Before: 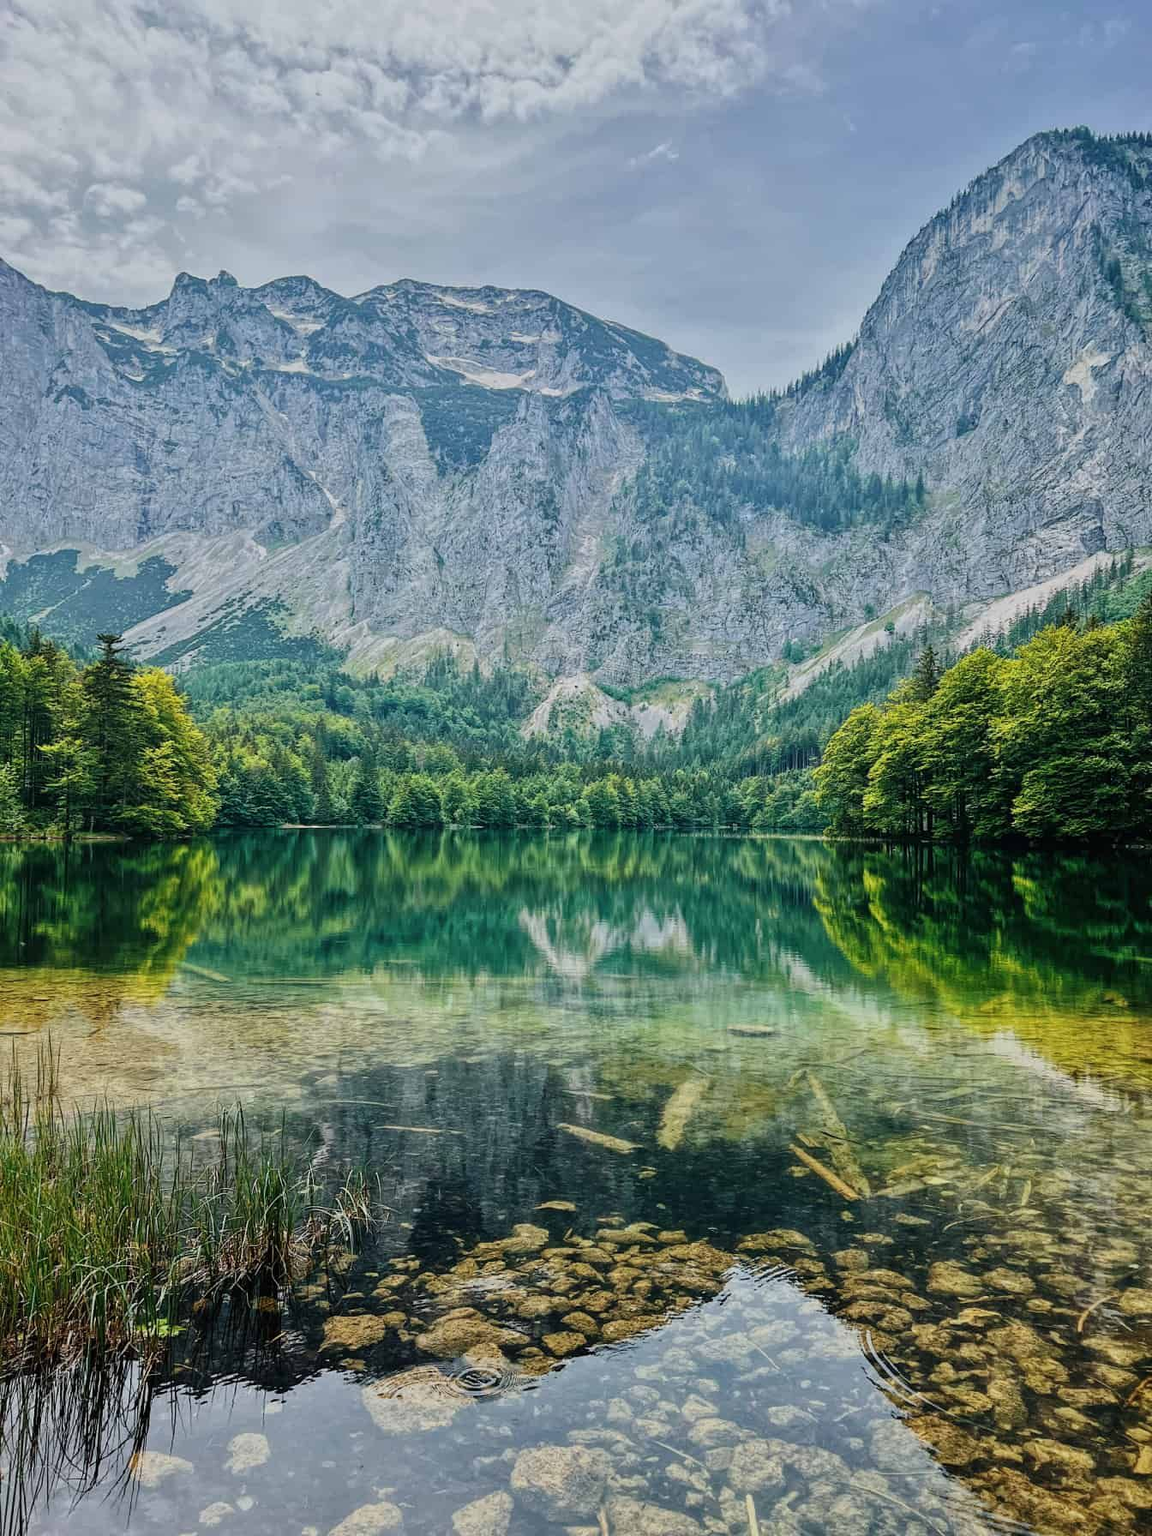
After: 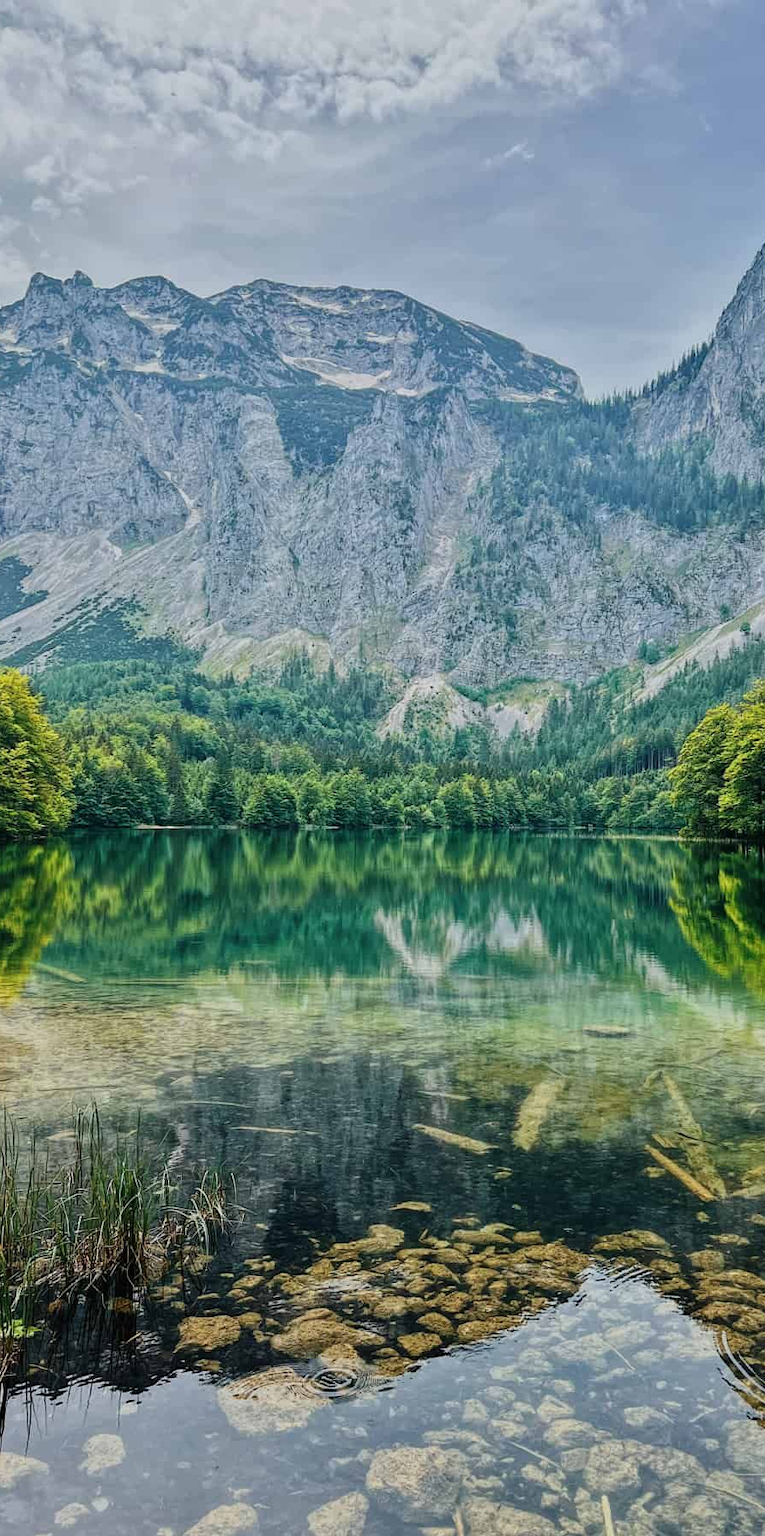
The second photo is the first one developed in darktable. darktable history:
crop and rotate: left 12.625%, right 20.928%
